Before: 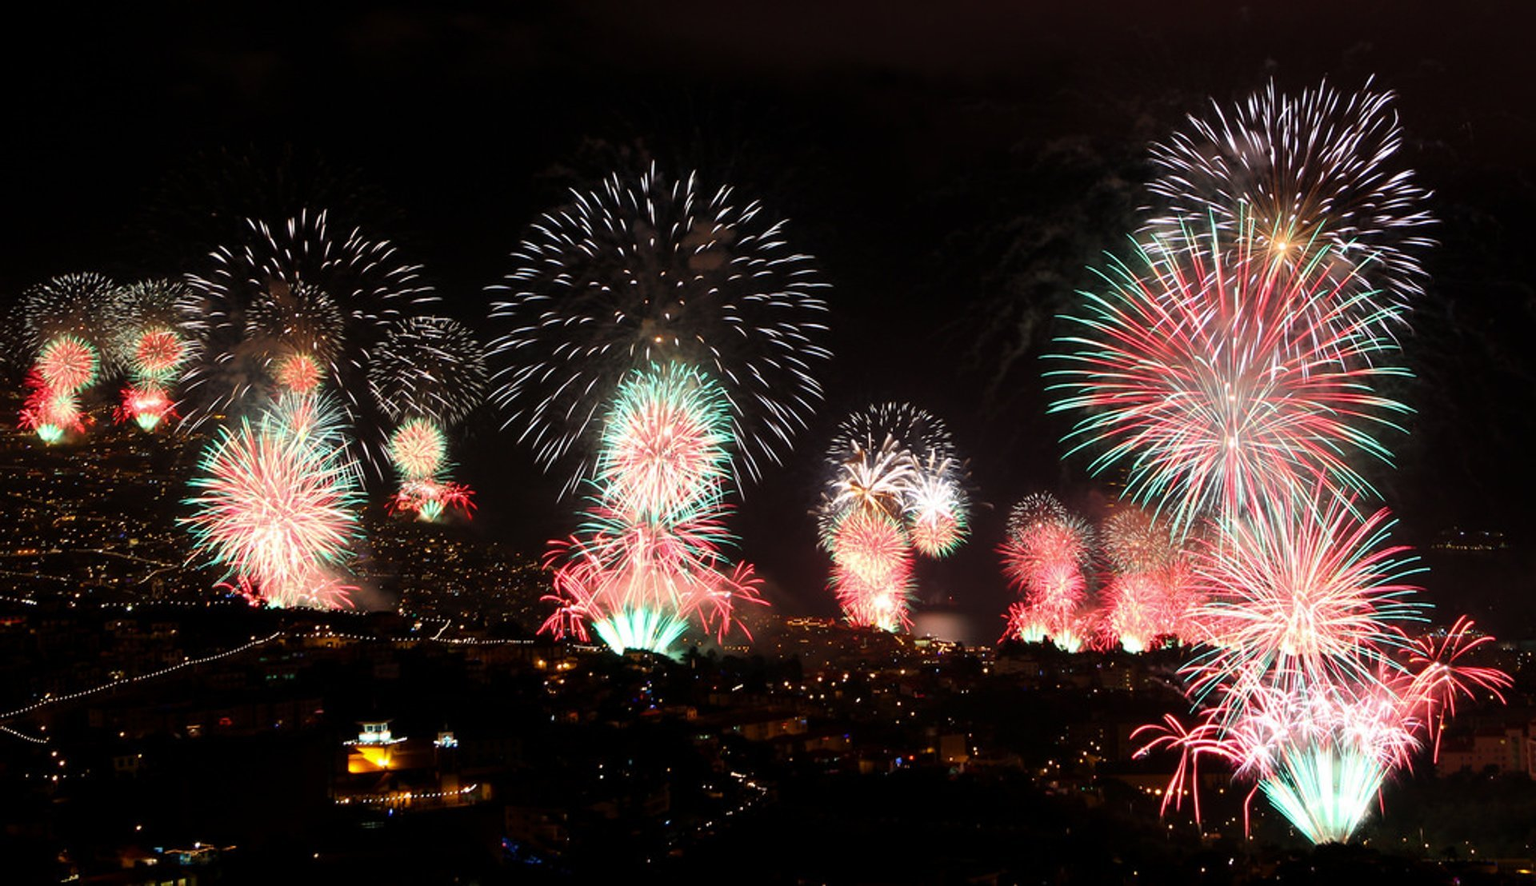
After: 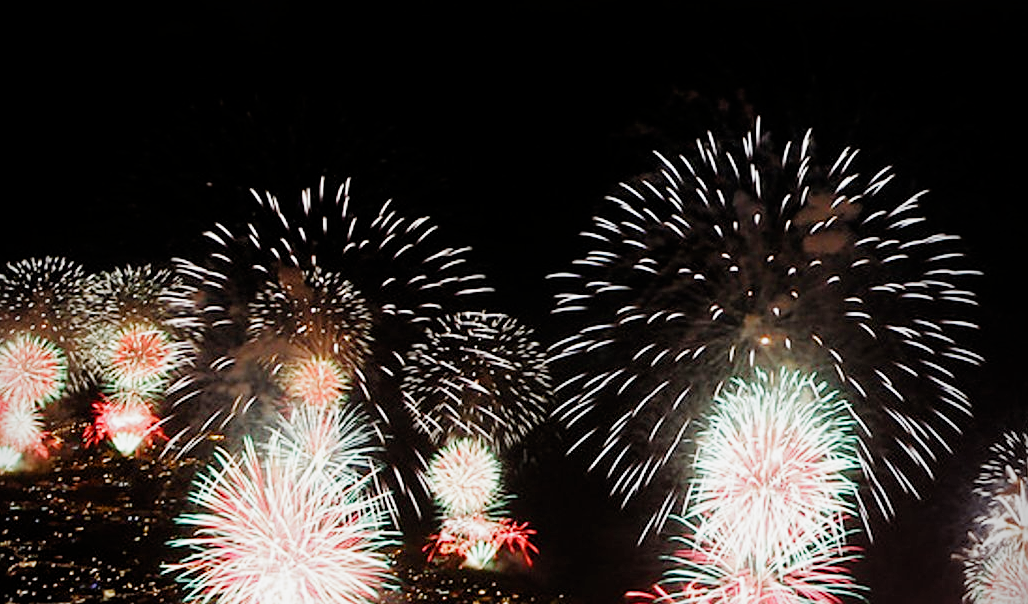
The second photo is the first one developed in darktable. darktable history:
filmic rgb: black relative exposure -7.65 EV, white relative exposure 4.56 EV, threshold 3.04 EV, hardness 3.61, preserve chrominance no, color science v4 (2020), contrast in shadows soft, enable highlight reconstruction true
exposure: black level correction 0, exposure 1.099 EV, compensate highlight preservation false
vignetting: center (-0.075, 0.063)
sharpen: amount 0.489
crop and rotate: left 3.061%, top 7.589%, right 43.384%, bottom 37.857%
